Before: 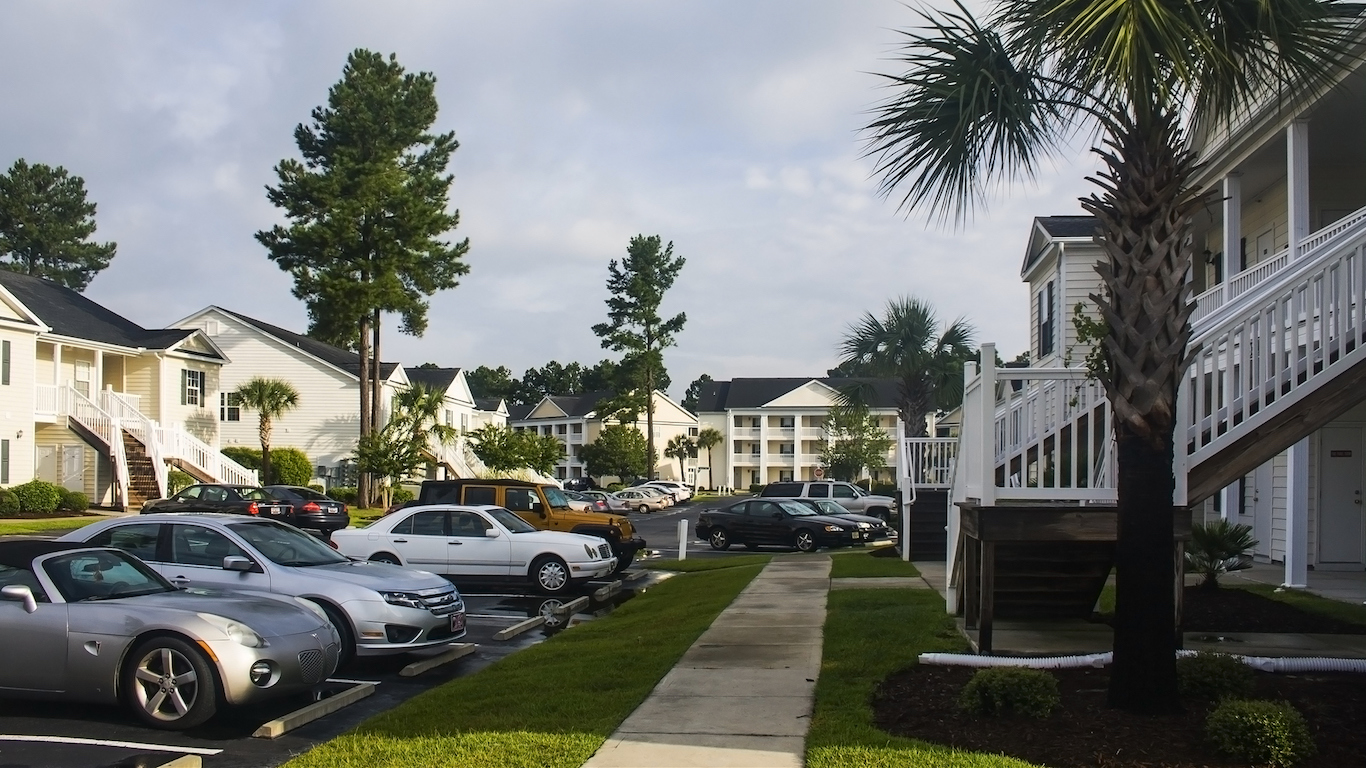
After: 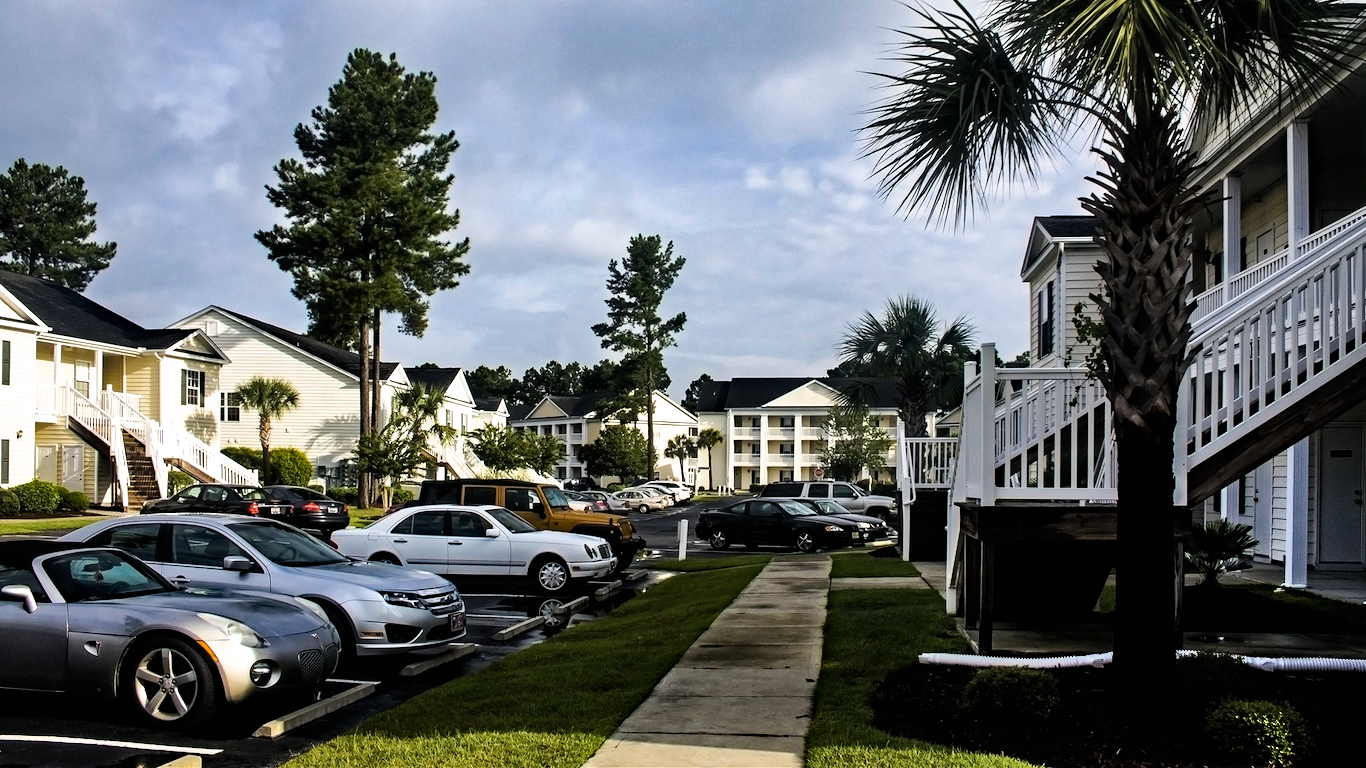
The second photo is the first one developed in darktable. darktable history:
shadows and highlights: low approximation 0.01, soften with gaussian
filmic rgb: black relative exposure -8.29 EV, white relative exposure 2.2 EV, target white luminance 99.863%, hardness 7.08, latitude 75.56%, contrast 1.316, highlights saturation mix -2.51%, shadows ↔ highlights balance 29.62%, iterations of high-quality reconstruction 0
haze removal: strength 0.518, distance 0.919, compatibility mode true, adaptive false
